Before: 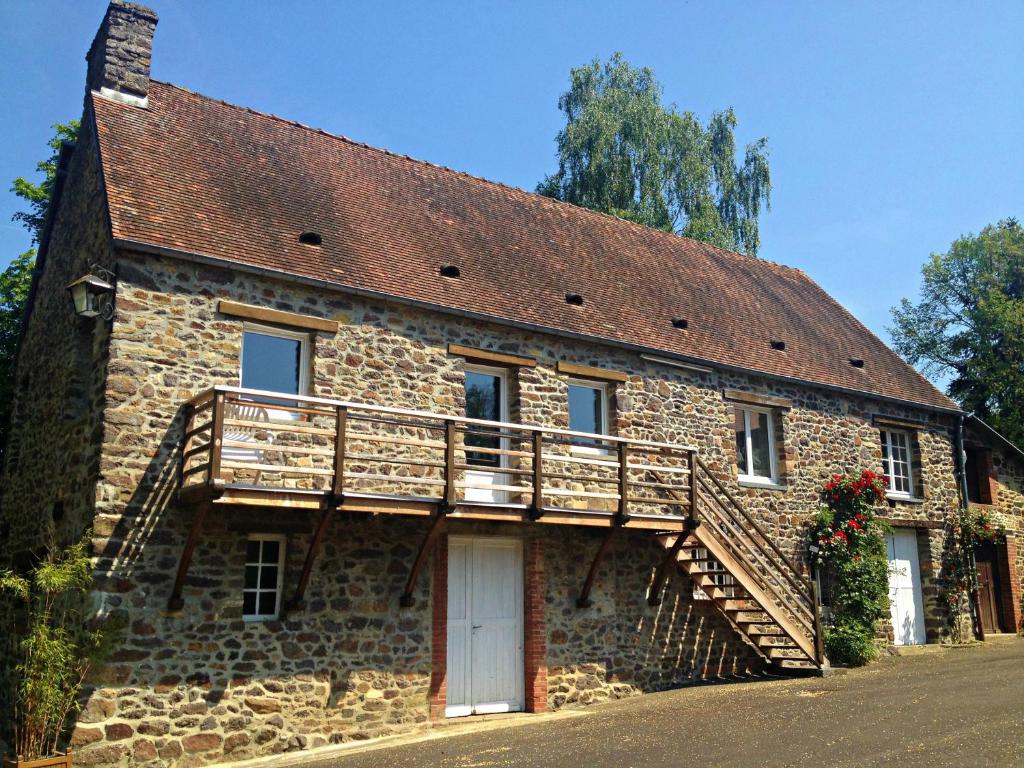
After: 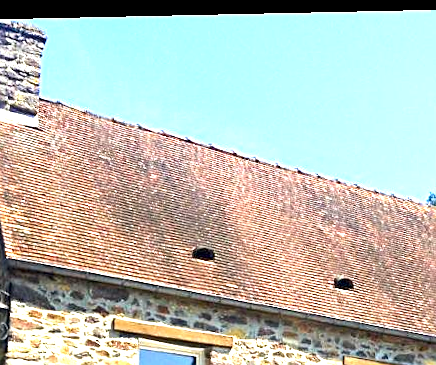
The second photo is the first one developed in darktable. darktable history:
exposure: black level correction 0.001, exposure 1.822 EV, compensate exposure bias true, compensate highlight preservation false
rotate and perspective: rotation -1.24°, automatic cropping off
sharpen: on, module defaults
crop and rotate: left 10.817%, top 0.062%, right 47.194%, bottom 53.626%
